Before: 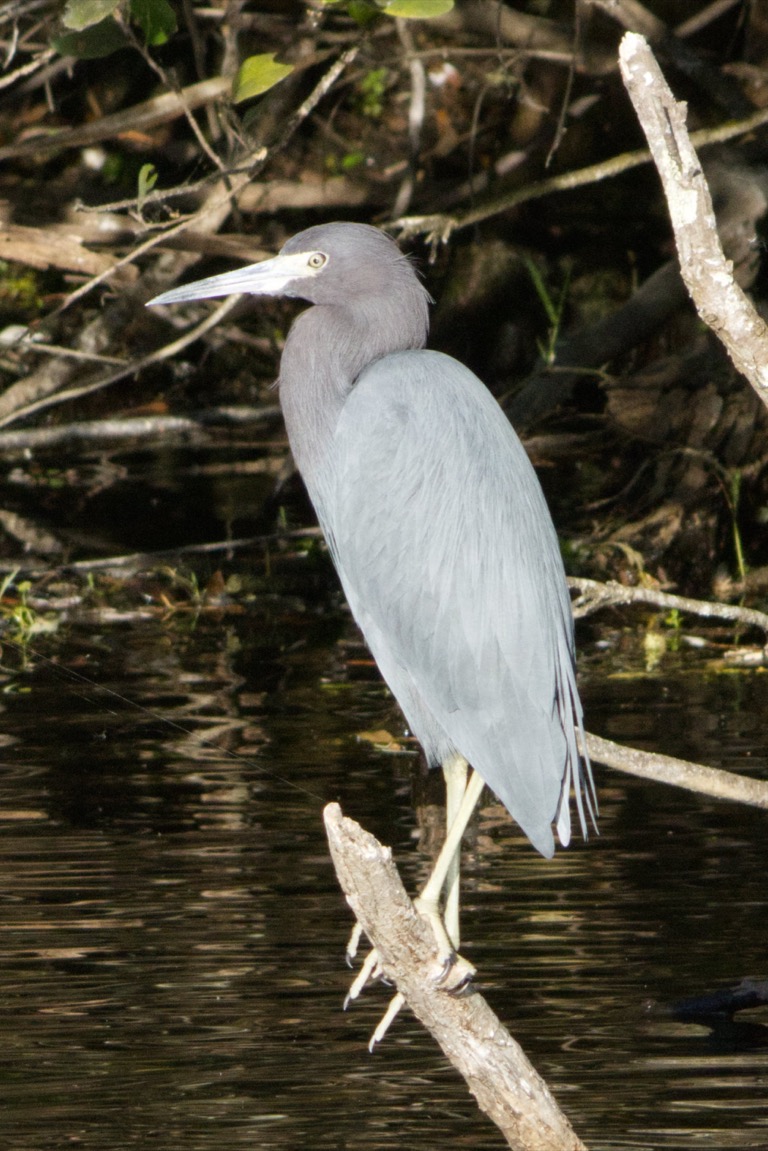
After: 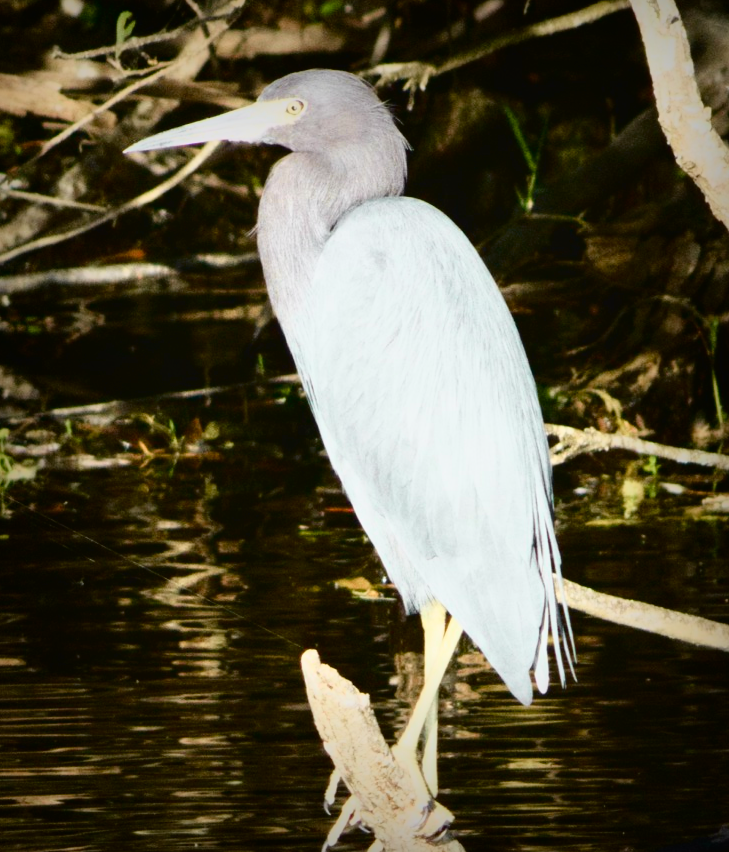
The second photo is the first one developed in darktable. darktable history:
vignetting: fall-off start 53.2%, brightness -0.594, saturation 0, automatic ratio true, width/height ratio 1.313, shape 0.22, unbound false
crop and rotate: left 2.991%, top 13.302%, right 1.981%, bottom 12.636%
tone curve: curves: ch0 [(0.003, 0.029) (0.037, 0.036) (0.149, 0.117) (0.297, 0.318) (0.422, 0.474) (0.531, 0.6) (0.743, 0.809) (0.889, 0.941) (1, 0.98)]; ch1 [(0, 0) (0.305, 0.325) (0.453, 0.437) (0.482, 0.479) (0.501, 0.5) (0.506, 0.503) (0.564, 0.578) (0.587, 0.625) (0.666, 0.727) (1, 1)]; ch2 [(0, 0) (0.323, 0.277) (0.408, 0.399) (0.45, 0.48) (0.499, 0.502) (0.512, 0.523) (0.57, 0.595) (0.653, 0.671) (0.768, 0.744) (1, 1)], color space Lab, independent channels, preserve colors none
contrast brightness saturation: contrast 0.24, brightness 0.09
color balance rgb: perceptual saturation grading › global saturation 35%, perceptual saturation grading › highlights -25%, perceptual saturation grading › shadows 25%, global vibrance 10%
